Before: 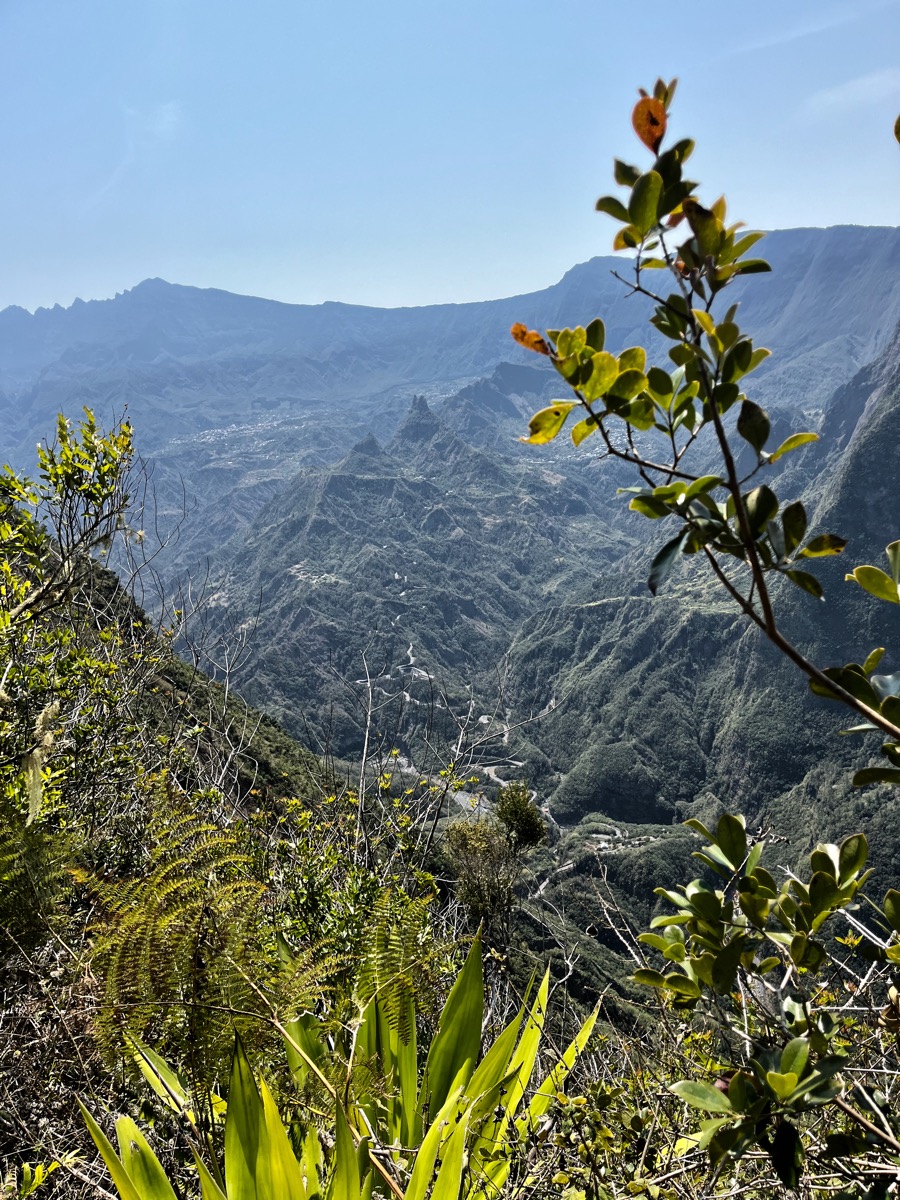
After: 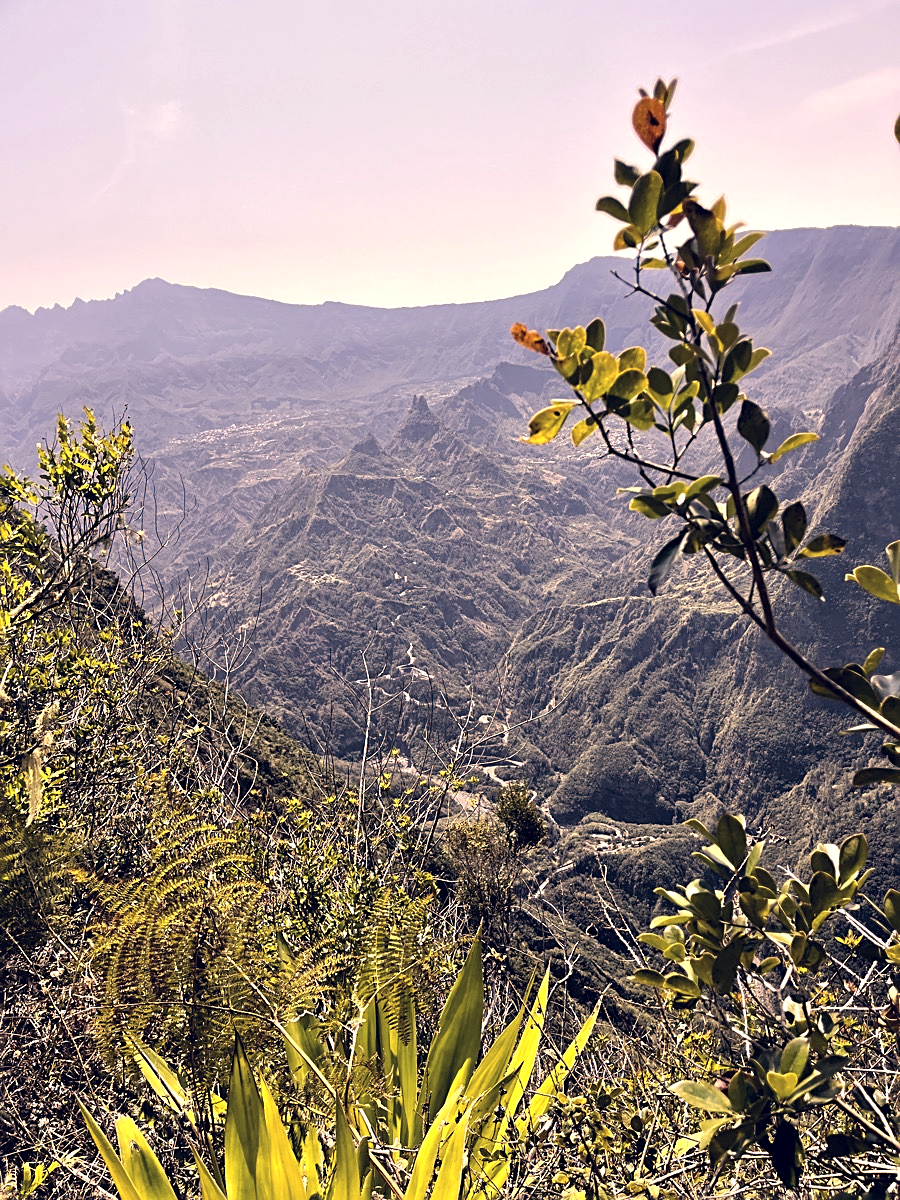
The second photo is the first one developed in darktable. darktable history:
color correction: highlights a* 20.1, highlights b* 27.07, shadows a* 3.42, shadows b* -17.79, saturation 0.755
sharpen: on, module defaults
exposure: exposure 0.508 EV, compensate highlight preservation false
